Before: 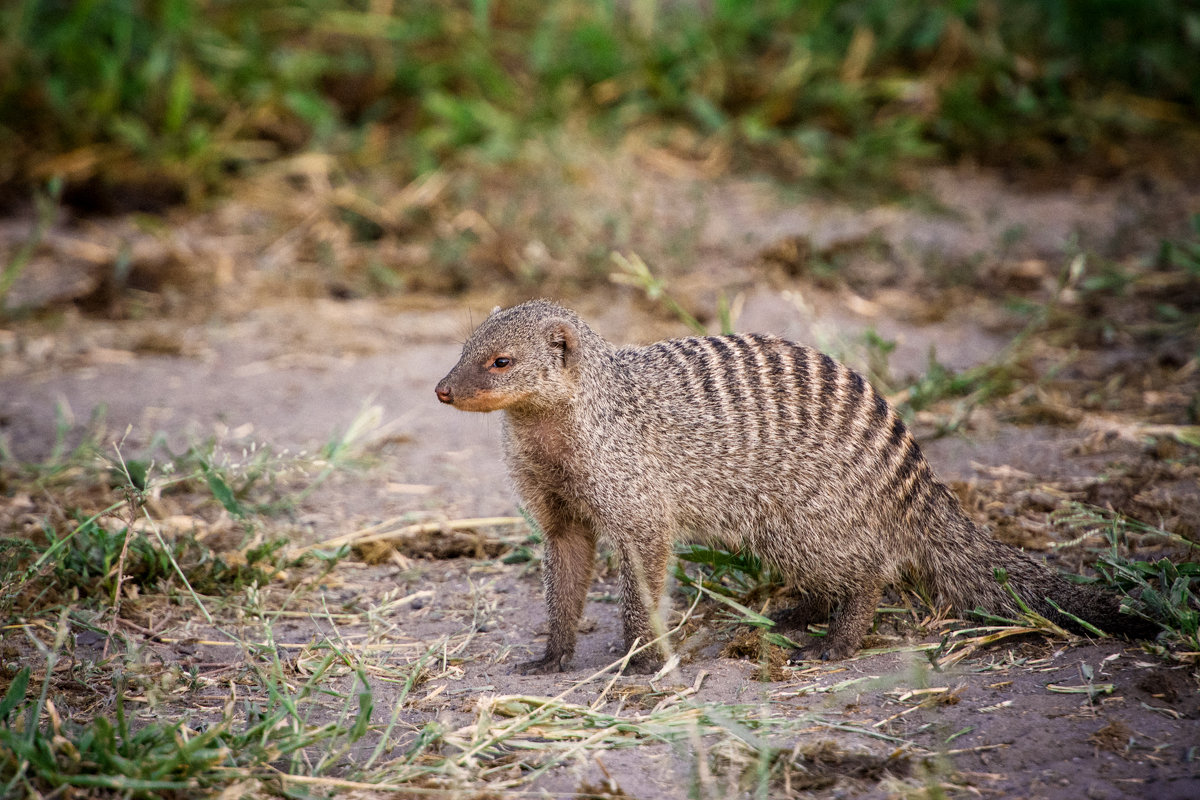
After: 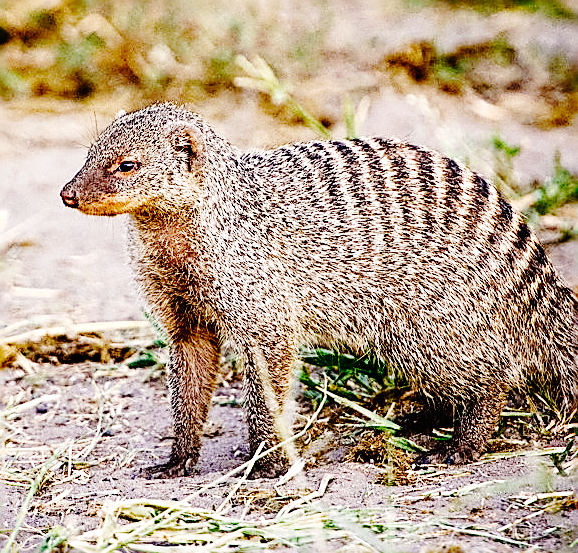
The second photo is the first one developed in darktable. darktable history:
crop: left 31.305%, top 24.518%, right 20.469%, bottom 6.314%
sharpen: radius 1.721, amount 1.307
color balance rgb: shadows lift › chroma 1.027%, shadows lift › hue 216.47°, global offset › luminance 0.783%, perceptual saturation grading › global saturation 20%, perceptual saturation grading › highlights -25.197%, perceptual saturation grading › shadows 24.182%, perceptual brilliance grading › global brilliance -18.395%, perceptual brilliance grading › highlights 28.618%, global vibrance 20%
base curve: curves: ch0 [(0, 0) (0.036, 0.01) (0.123, 0.254) (0.258, 0.504) (0.507, 0.748) (1, 1)], preserve colors none
